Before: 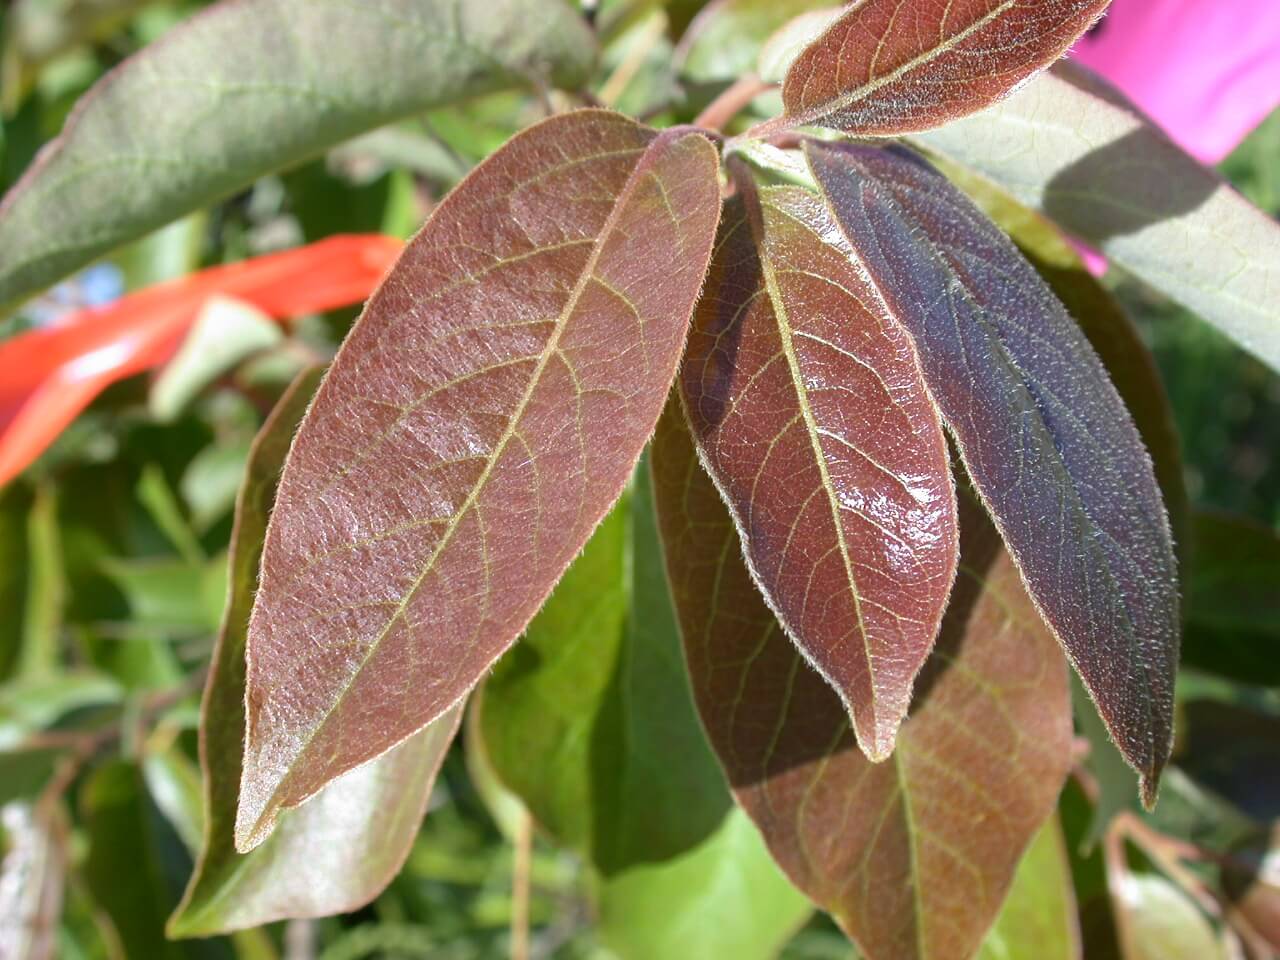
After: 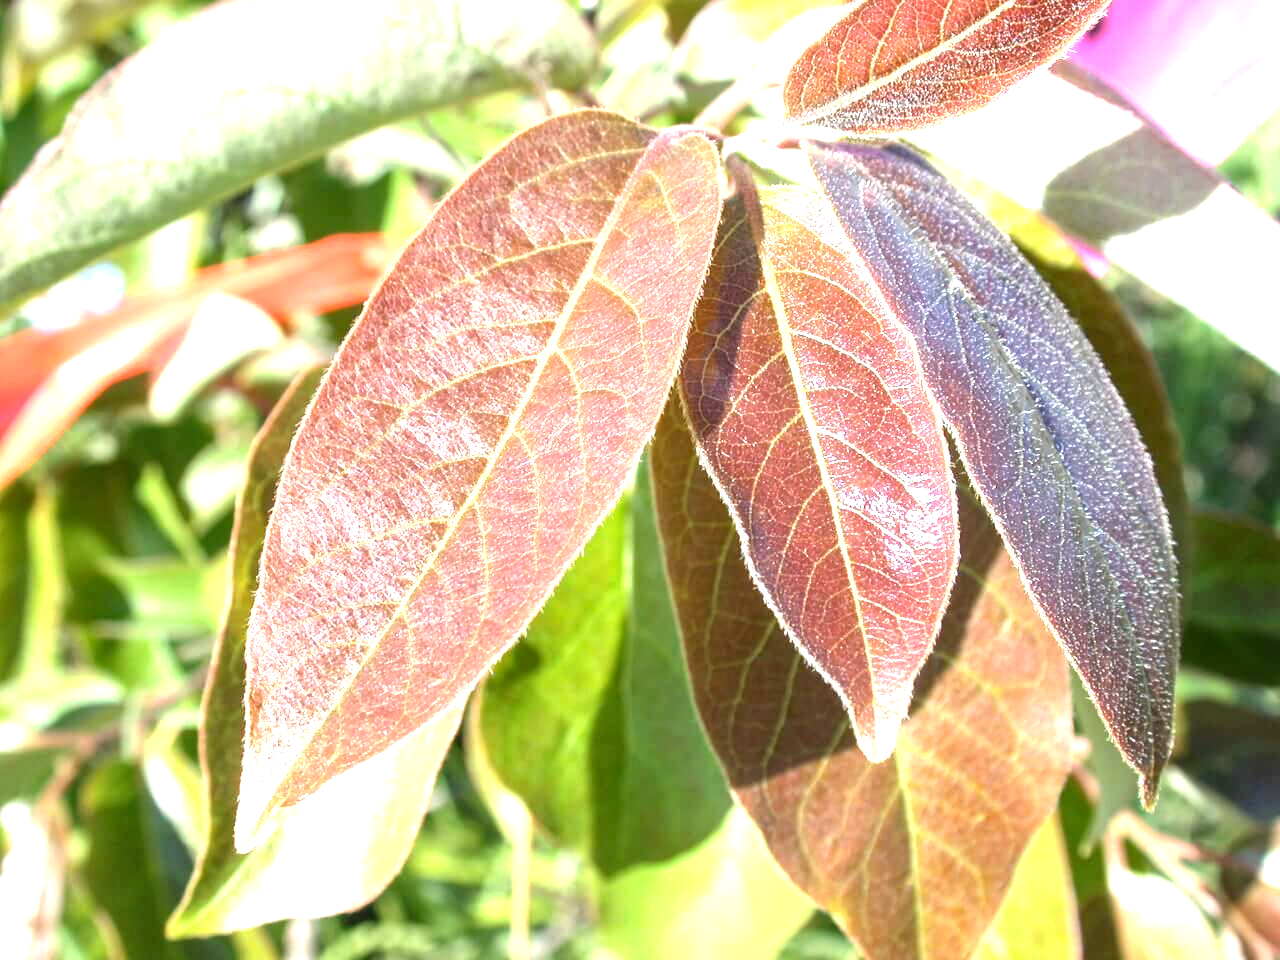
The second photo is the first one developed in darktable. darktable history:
local contrast: on, module defaults
levels: mode automatic
tone equalizer: -8 EV -0.45 EV, -7 EV -0.424 EV, -6 EV -0.358 EV, -5 EV -0.249 EV, -3 EV 0.239 EV, -2 EV 0.355 EV, -1 EV 0.388 EV, +0 EV 0.395 EV
exposure: exposure 1.159 EV, compensate highlight preservation false
